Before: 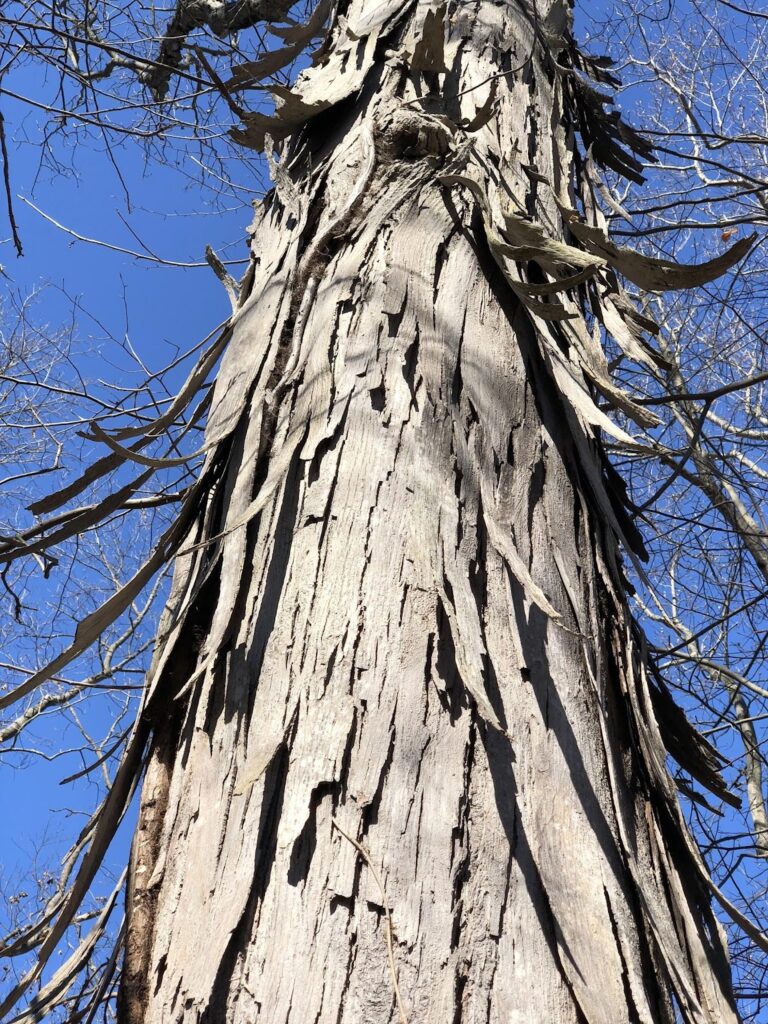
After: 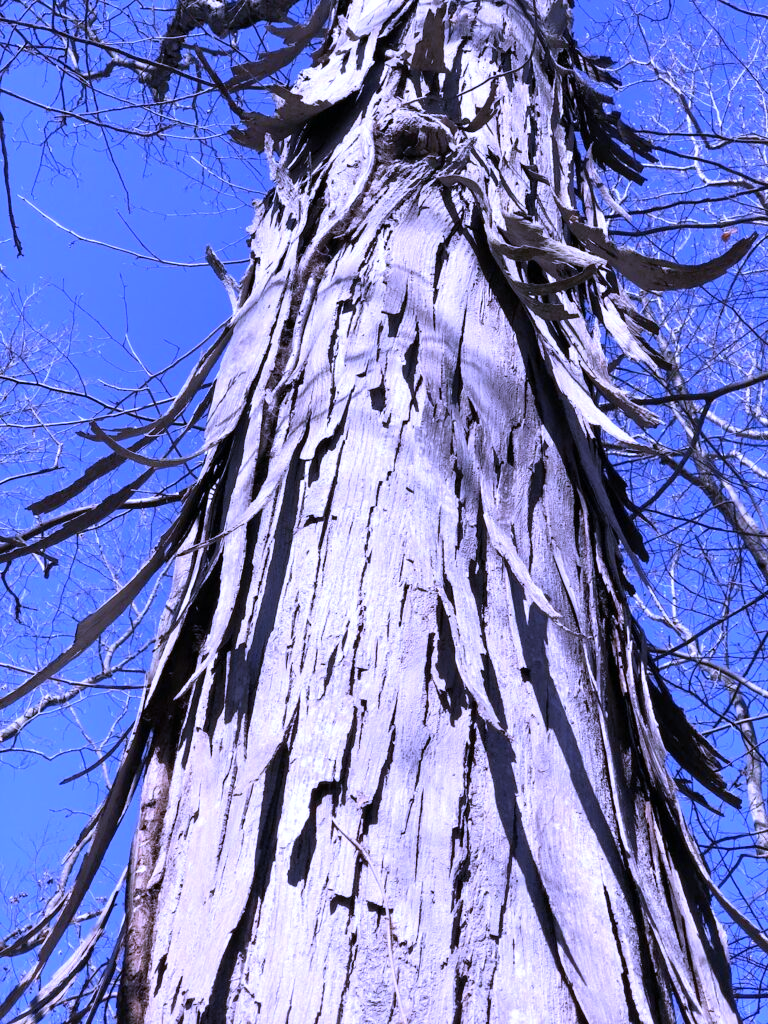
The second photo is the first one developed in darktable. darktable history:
shadows and highlights: shadows -10, white point adjustment 1.5, highlights 10
white balance: red 0.98, blue 1.61
